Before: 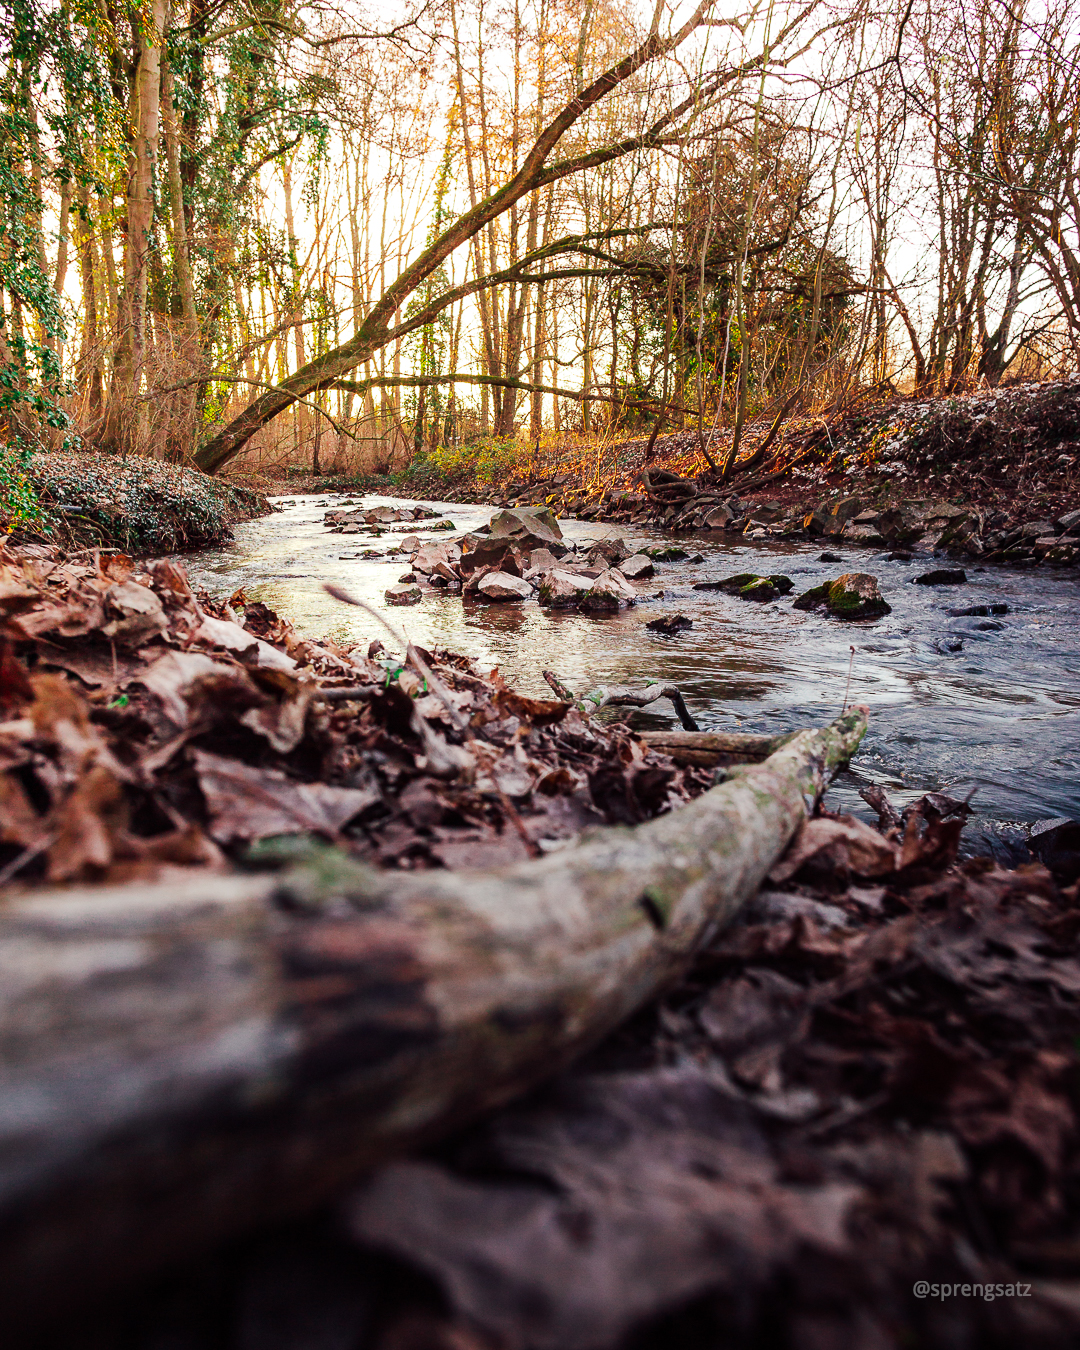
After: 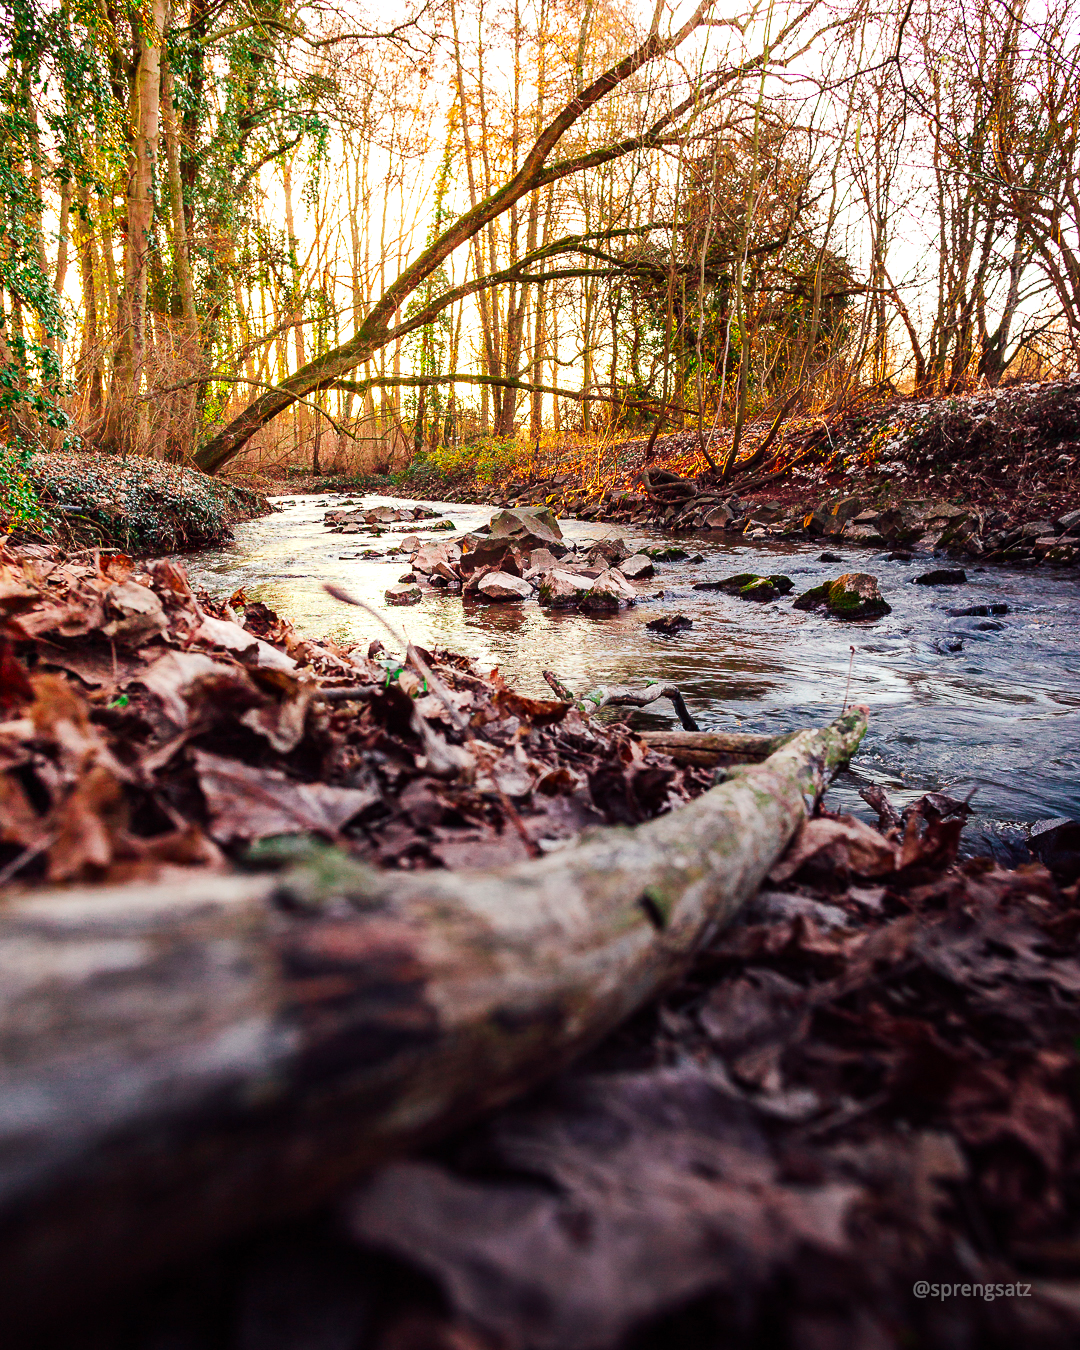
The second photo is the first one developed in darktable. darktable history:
levels: levels [0, 0.48, 0.961]
contrast brightness saturation: contrast 0.076, saturation 0.204
